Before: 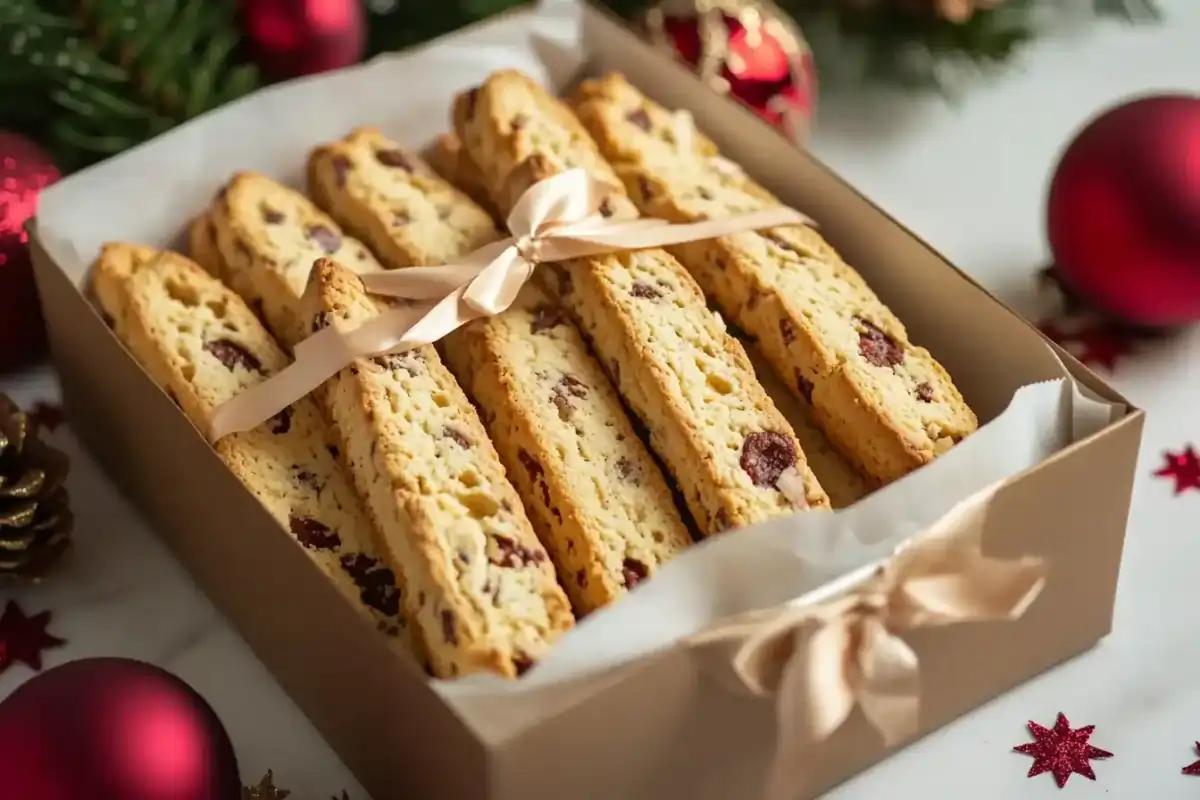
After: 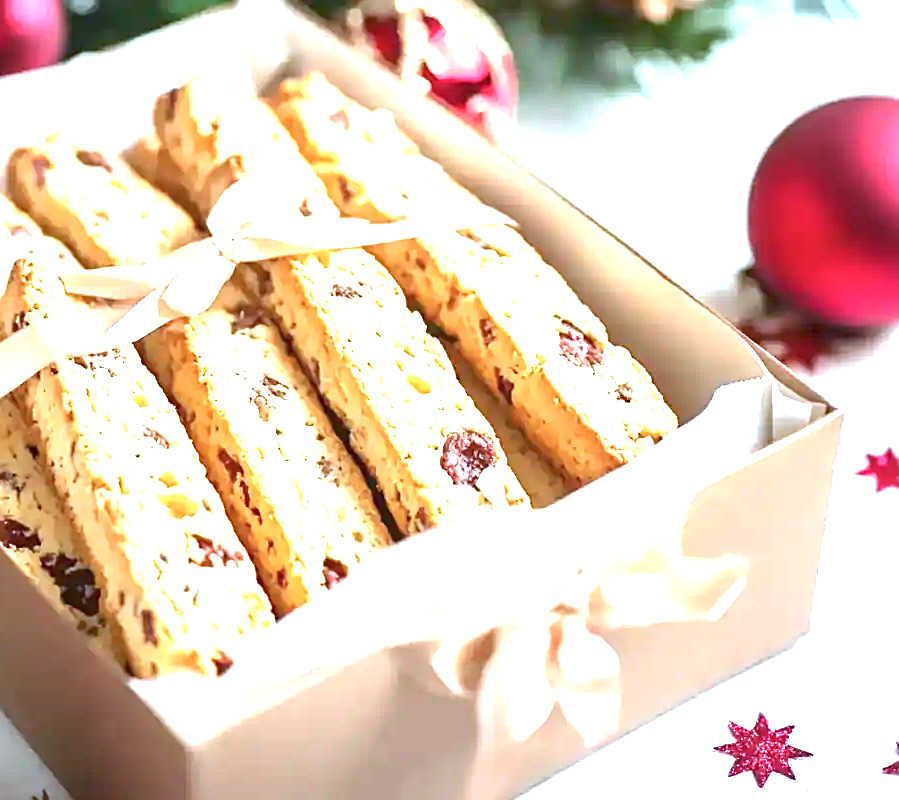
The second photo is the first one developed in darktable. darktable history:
exposure: exposure 2.227 EV, compensate highlight preservation false
crop and rotate: left 25.08%
sharpen: on, module defaults
color calibration: illuminant custom, x 0.388, y 0.387, temperature 3830.78 K
